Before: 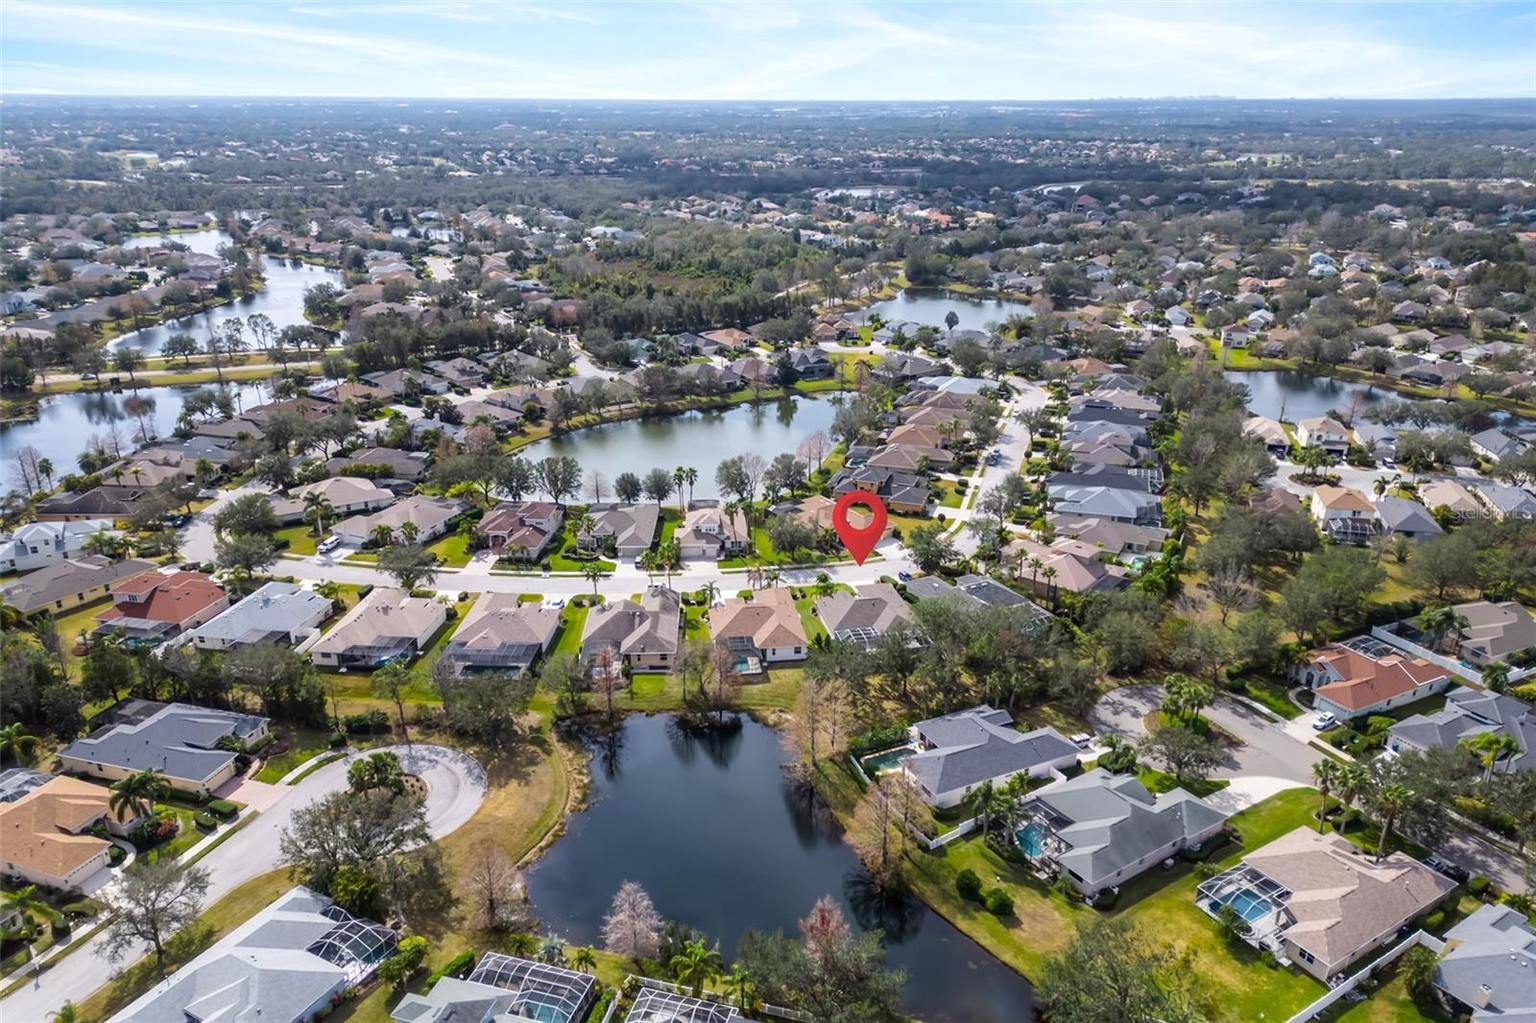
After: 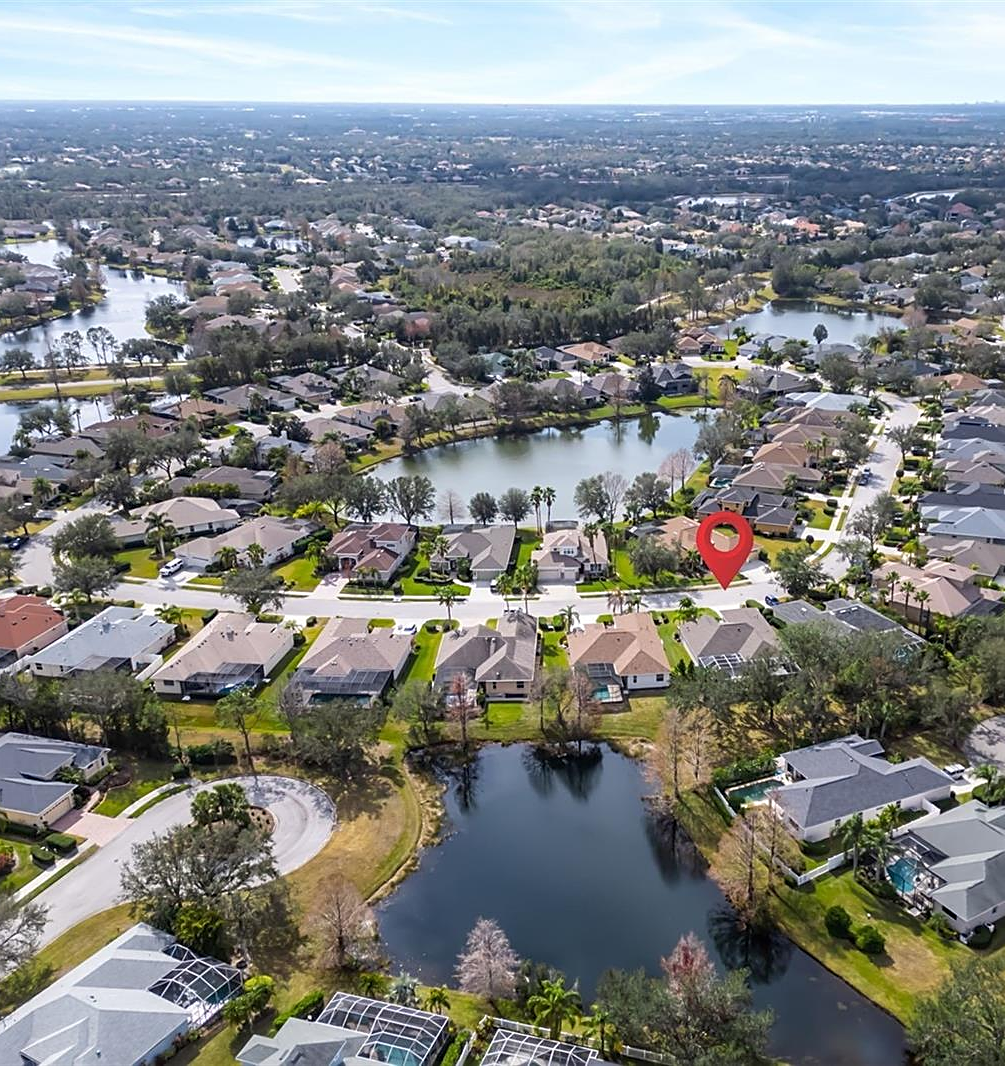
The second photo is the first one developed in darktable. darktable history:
sharpen: on, module defaults
crop: left 10.735%, right 26.43%
